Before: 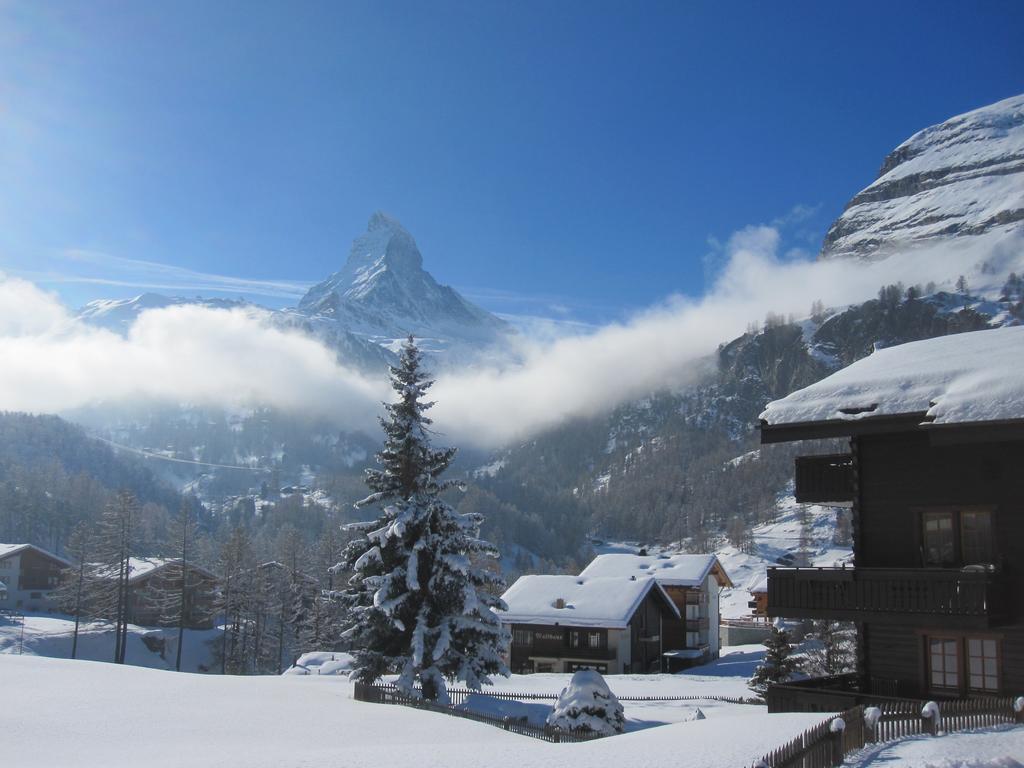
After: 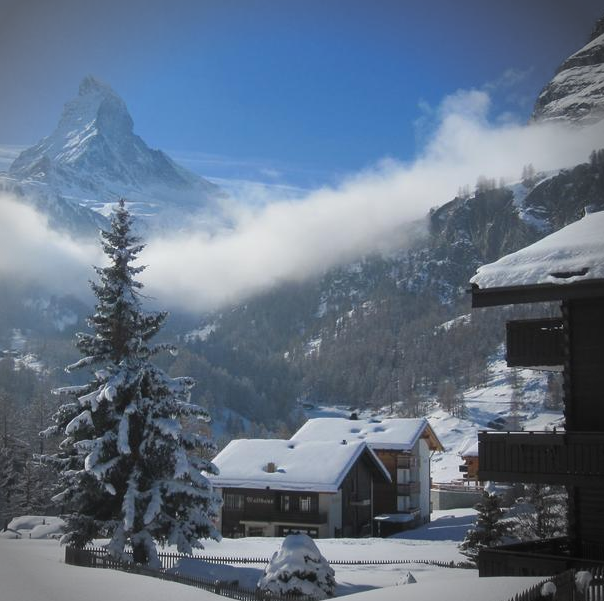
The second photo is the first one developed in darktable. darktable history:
crop and rotate: left 28.269%, top 17.787%, right 12.705%, bottom 3.828%
vignetting: brightness -0.615, saturation -0.685, center (-0.033, -0.049)
tone equalizer: on, module defaults
